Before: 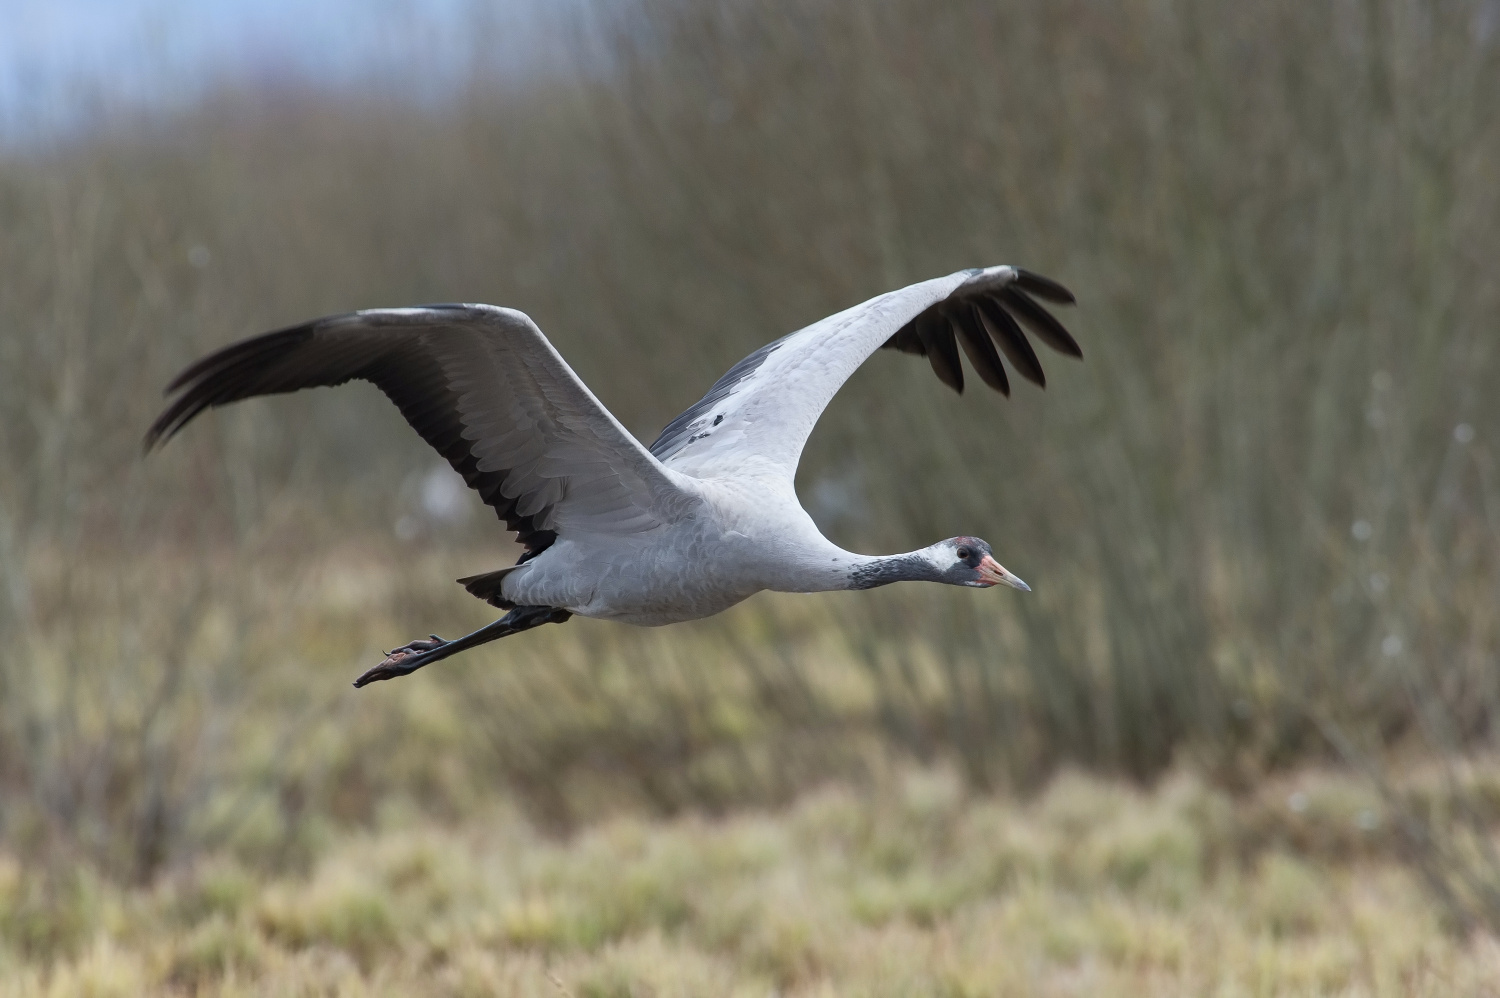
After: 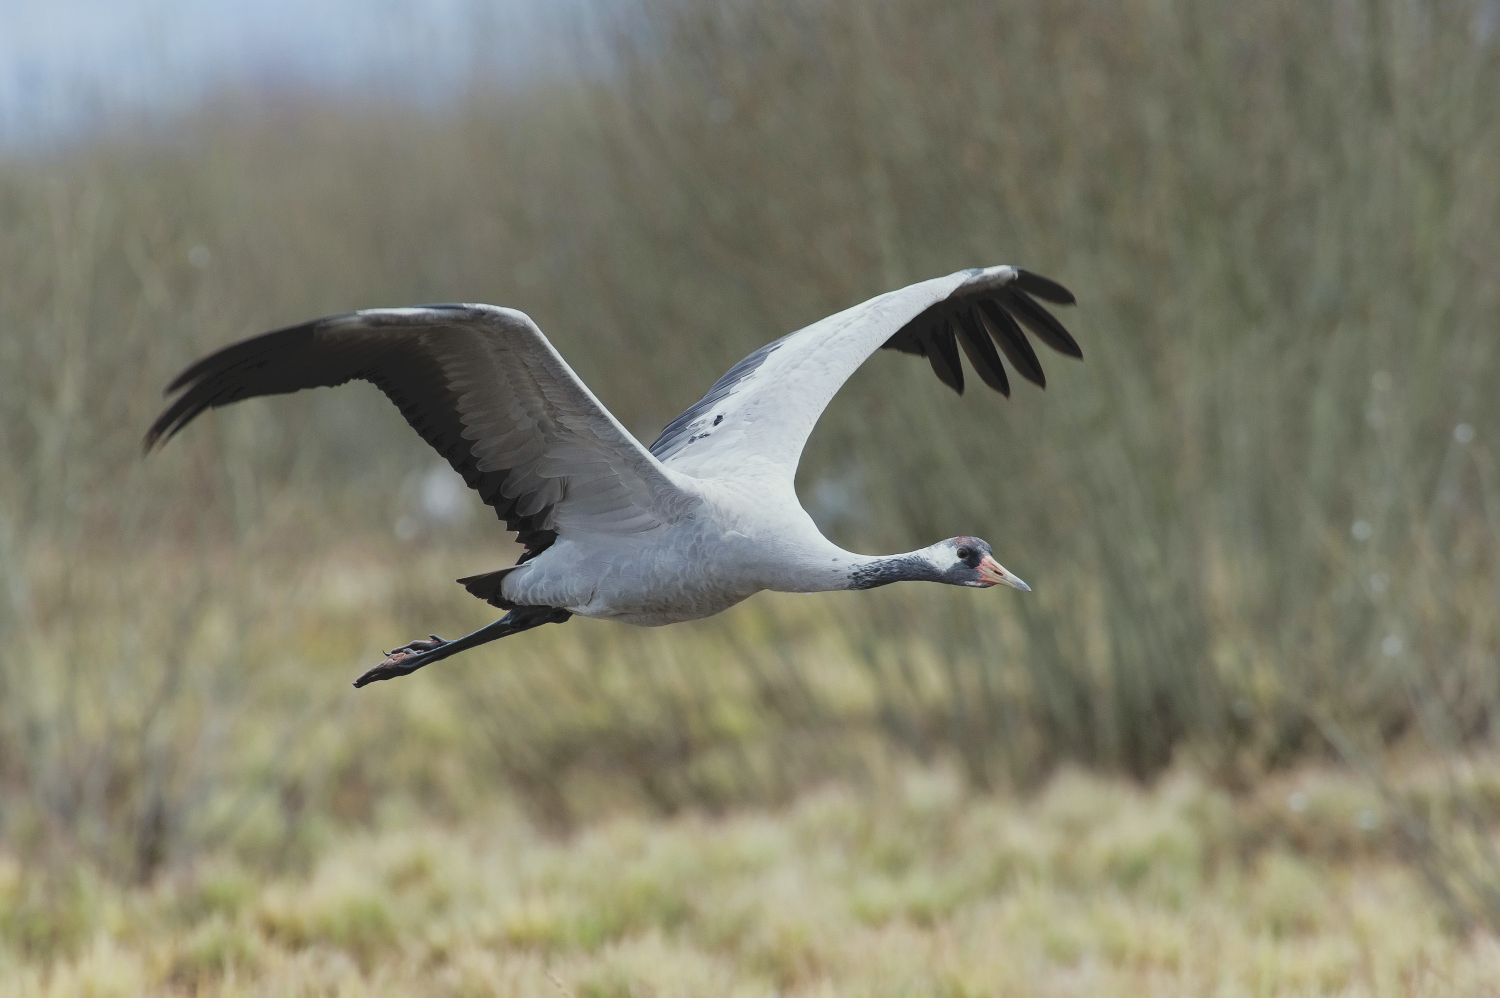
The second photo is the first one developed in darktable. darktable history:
color correction: highlights a* -2.54, highlights b* 2.32
tone curve: curves: ch0 [(0, 0) (0.003, 0.126) (0.011, 0.129) (0.025, 0.133) (0.044, 0.143) (0.069, 0.155) (0.1, 0.17) (0.136, 0.189) (0.177, 0.217) (0.224, 0.25) (0.277, 0.293) (0.335, 0.346) (0.399, 0.398) (0.468, 0.456) (0.543, 0.517) (0.623, 0.583) (0.709, 0.659) (0.801, 0.756) (0.898, 0.856) (1, 1)], color space Lab, independent channels, preserve colors none
filmic rgb: black relative exposure -5.1 EV, white relative exposure 3.97 EV, hardness 2.89, contrast 1.191, highlights saturation mix -30.01%
exposure: black level correction 0, exposure 0.5 EV, compensate exposure bias true, compensate highlight preservation false
tone equalizer: edges refinement/feathering 500, mask exposure compensation -1.57 EV, preserve details no
